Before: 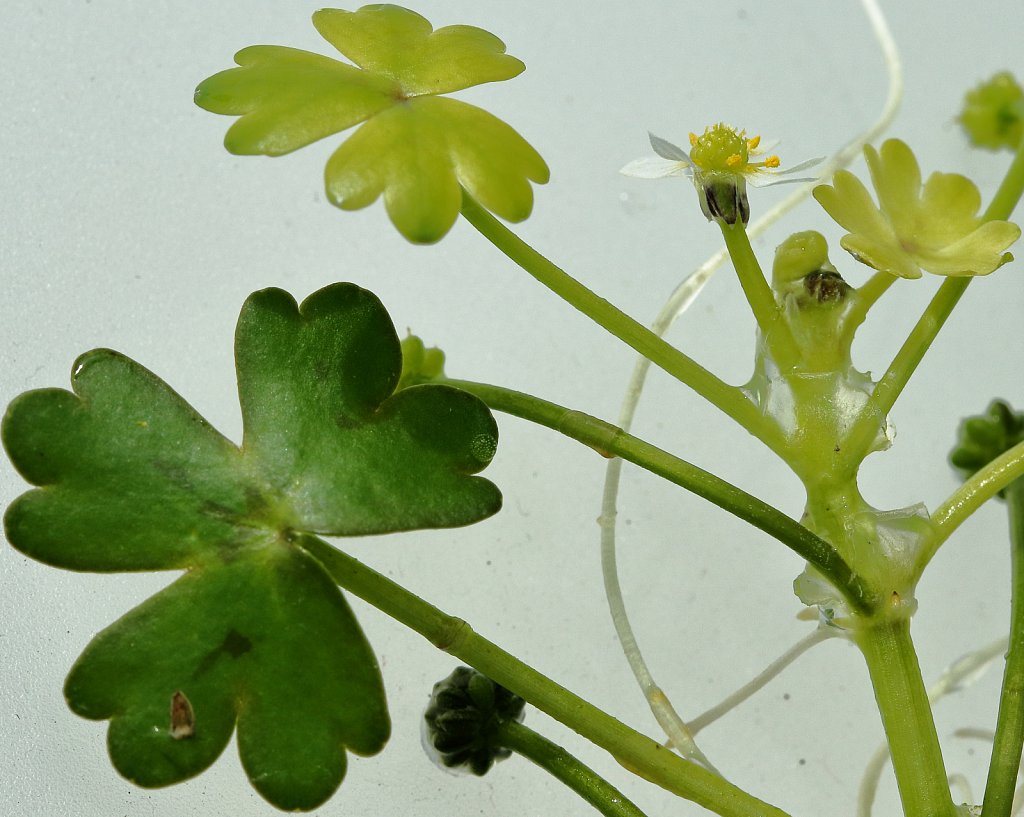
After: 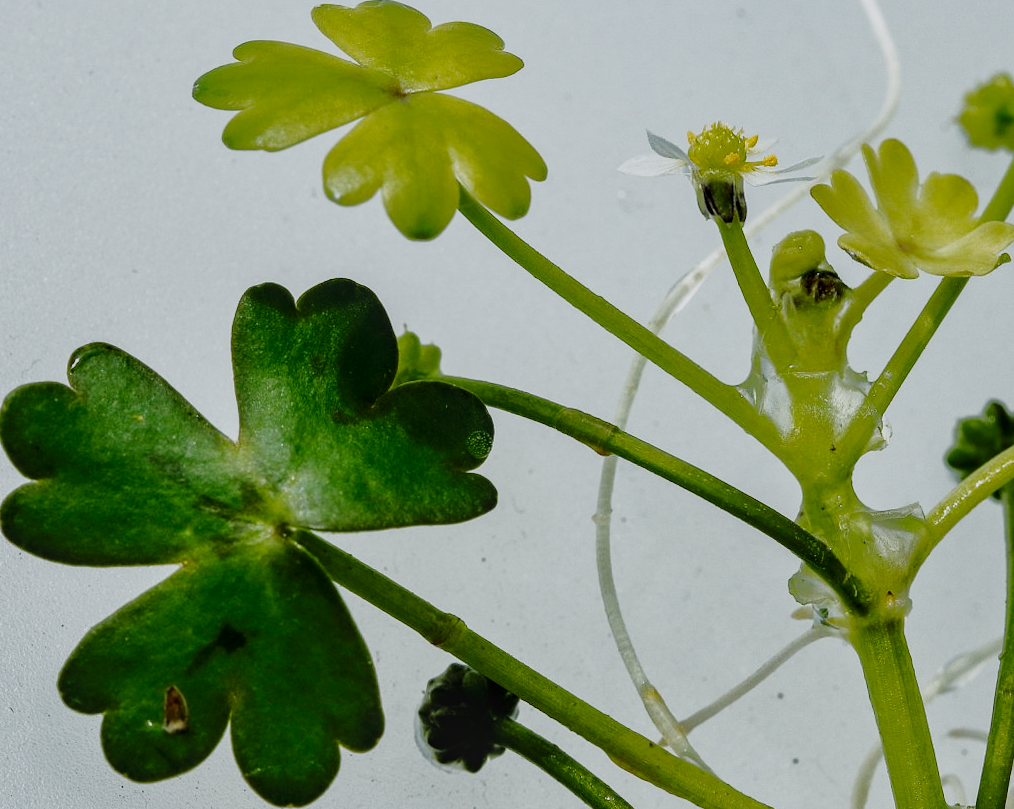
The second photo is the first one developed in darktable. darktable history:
local contrast: on, module defaults
exposure: compensate highlight preservation false
crop and rotate: angle -0.426°
tone curve: curves: ch0 [(0, 0.011) (0.139, 0.106) (0.295, 0.271) (0.499, 0.523) (0.739, 0.782) (0.857, 0.879) (1, 0.967)]; ch1 [(0, 0) (0.291, 0.229) (0.394, 0.365) (0.469, 0.456) (0.507, 0.504) (0.527, 0.546) (0.571, 0.614) (0.725, 0.779) (1, 1)]; ch2 [(0, 0) (0.125, 0.089) (0.35, 0.317) (0.437, 0.42) (0.502, 0.499) (0.537, 0.551) (0.613, 0.636) (1, 1)], preserve colors none
filmic rgb: black relative exposure -8.02 EV, white relative exposure 3.82 EV, hardness 4.34, add noise in highlights 0, preserve chrominance no, color science v3 (2019), use custom middle-gray values true, contrast in highlights soft
color calibration: output R [1.063, -0.012, -0.003, 0], output G [0, 1.022, 0.021, 0], output B [-0.079, 0.047, 1, 0], illuminant as shot in camera, x 0.369, y 0.382, temperature 4316.06 K
contrast brightness saturation: brightness -0.098
